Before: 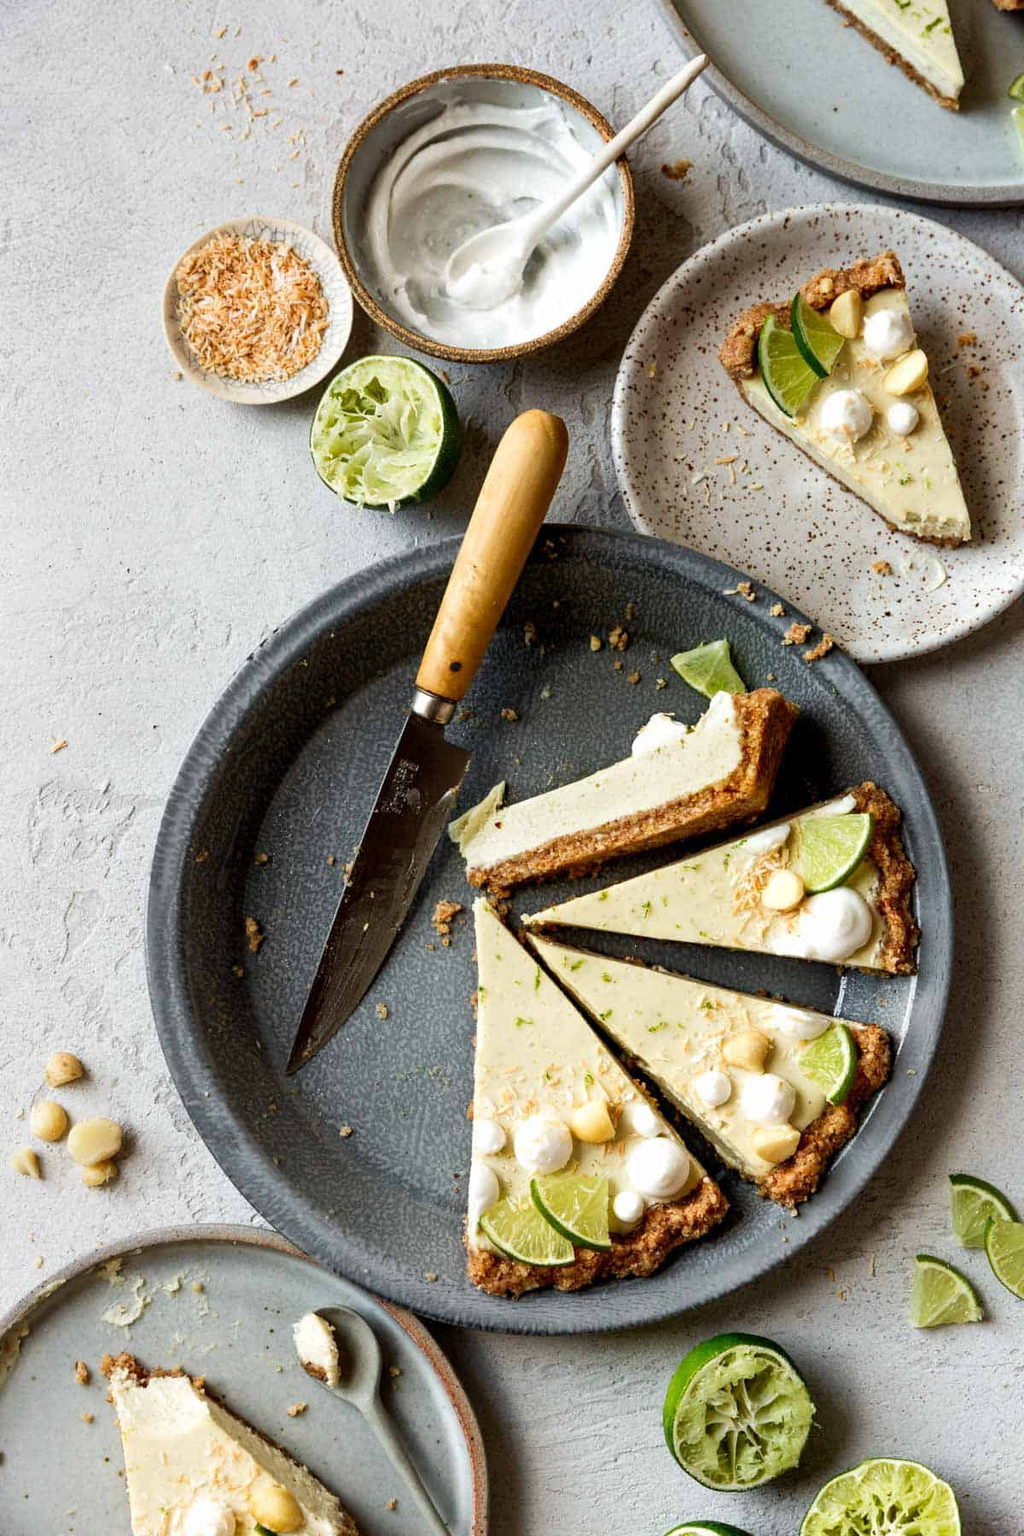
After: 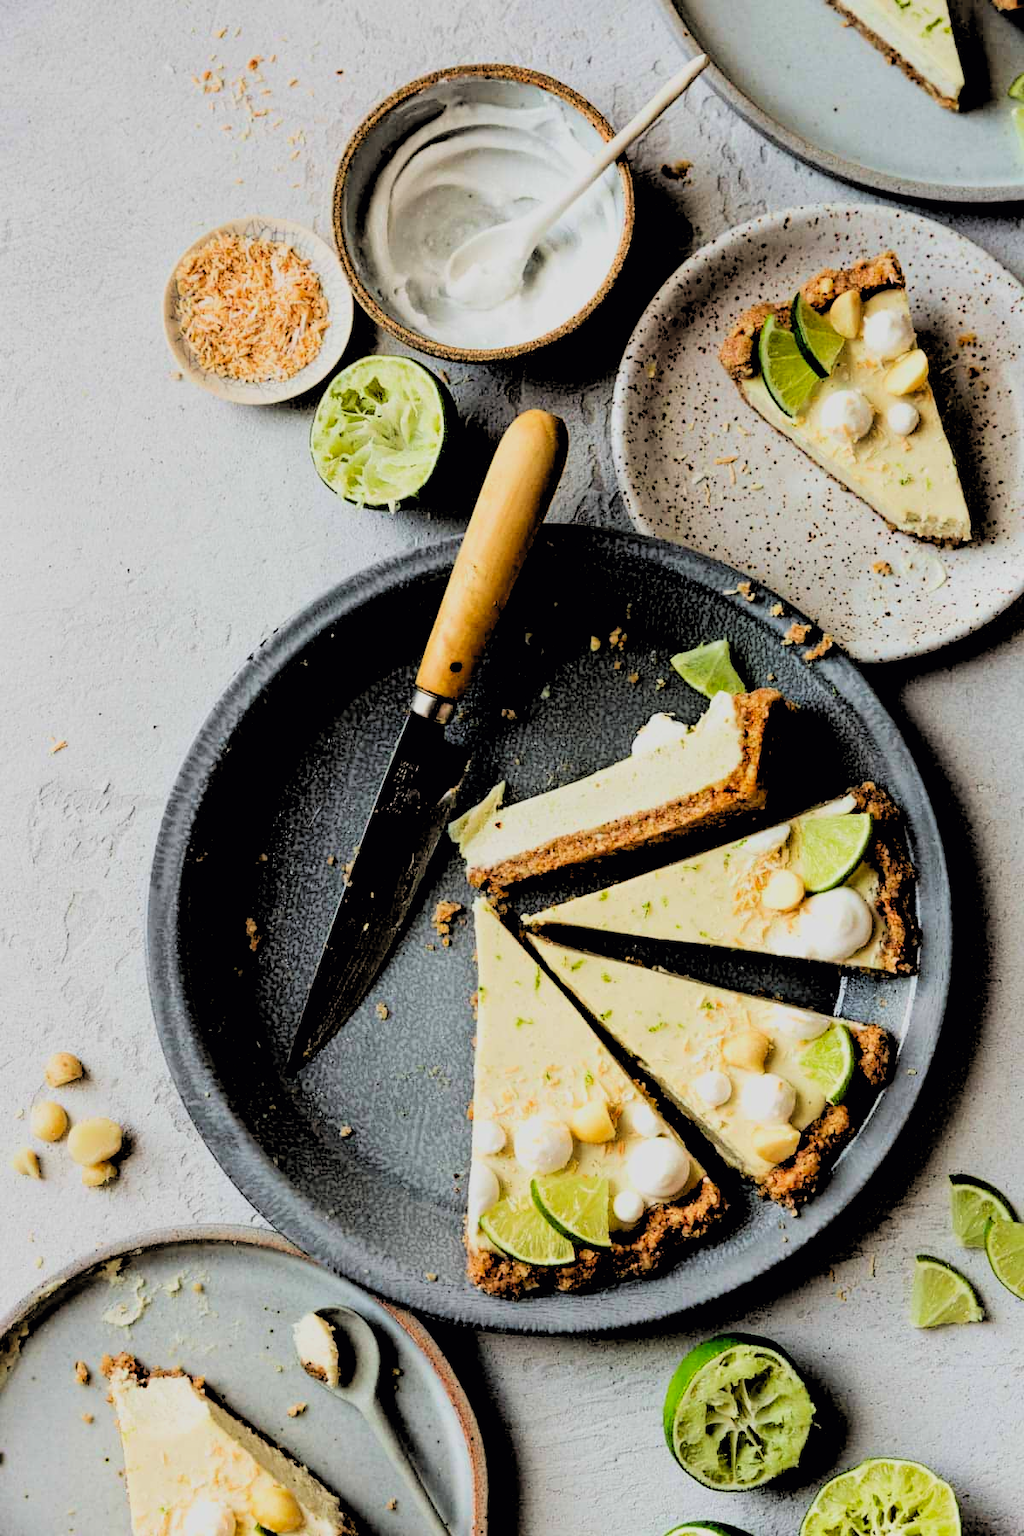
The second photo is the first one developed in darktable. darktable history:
rgb levels: levels [[0.034, 0.472, 0.904], [0, 0.5, 1], [0, 0.5, 1]]
filmic rgb: black relative exposure -7.48 EV, white relative exposure 4.83 EV, hardness 3.4, color science v6 (2022)
white balance: emerald 1
contrast brightness saturation: brightness 0.09, saturation 0.19
